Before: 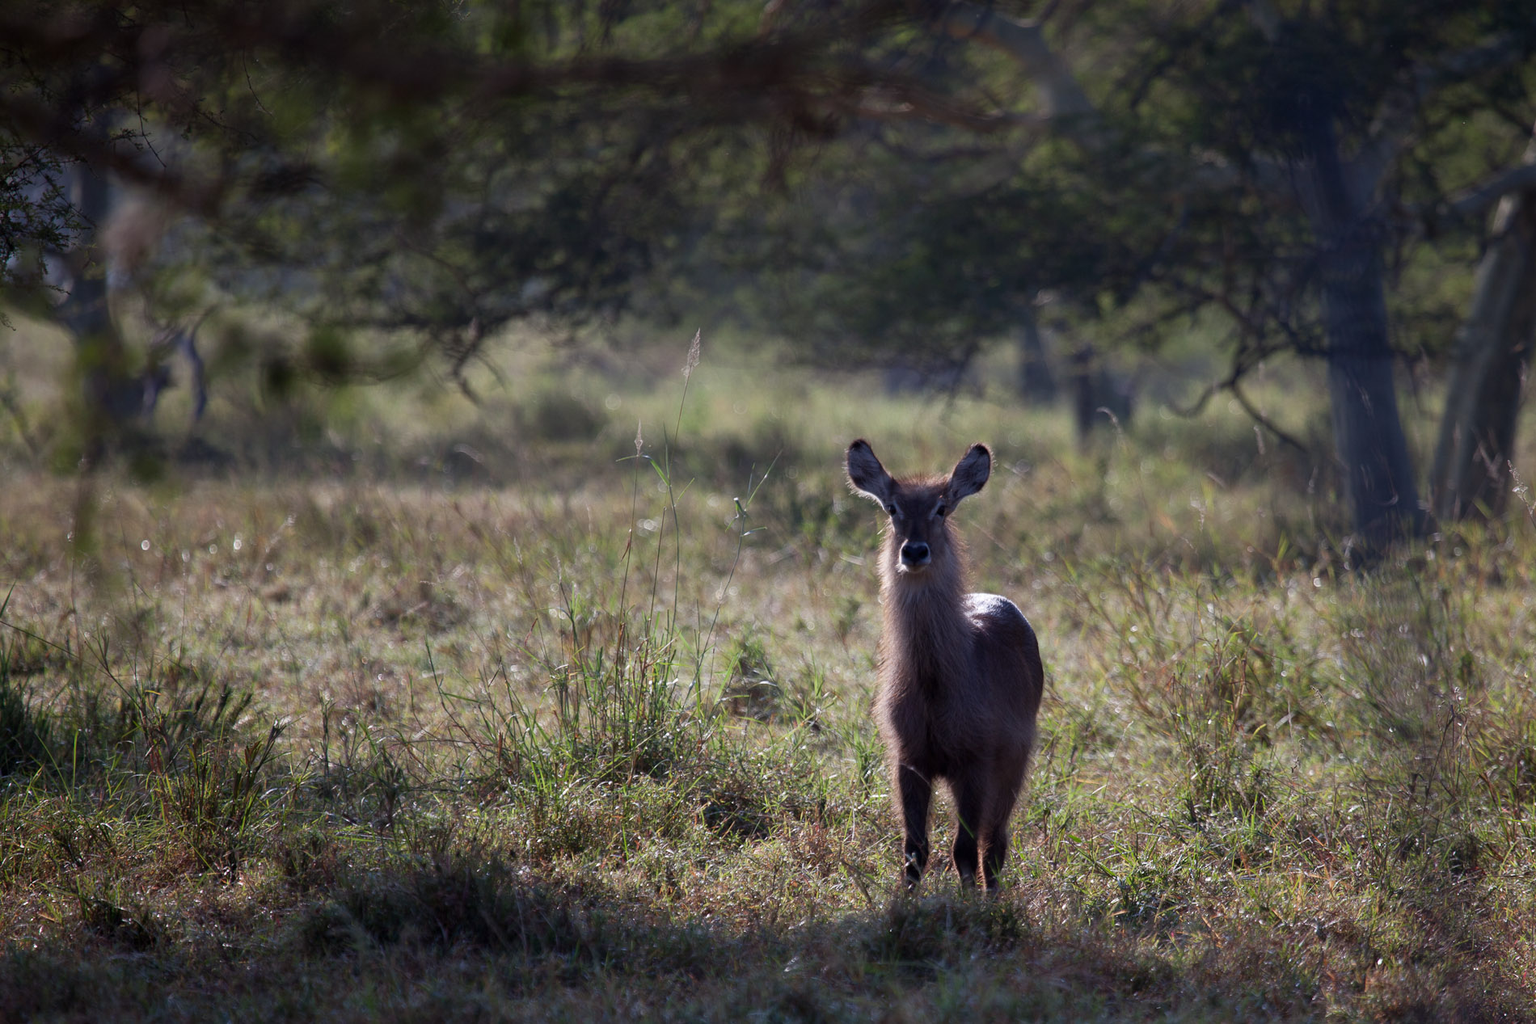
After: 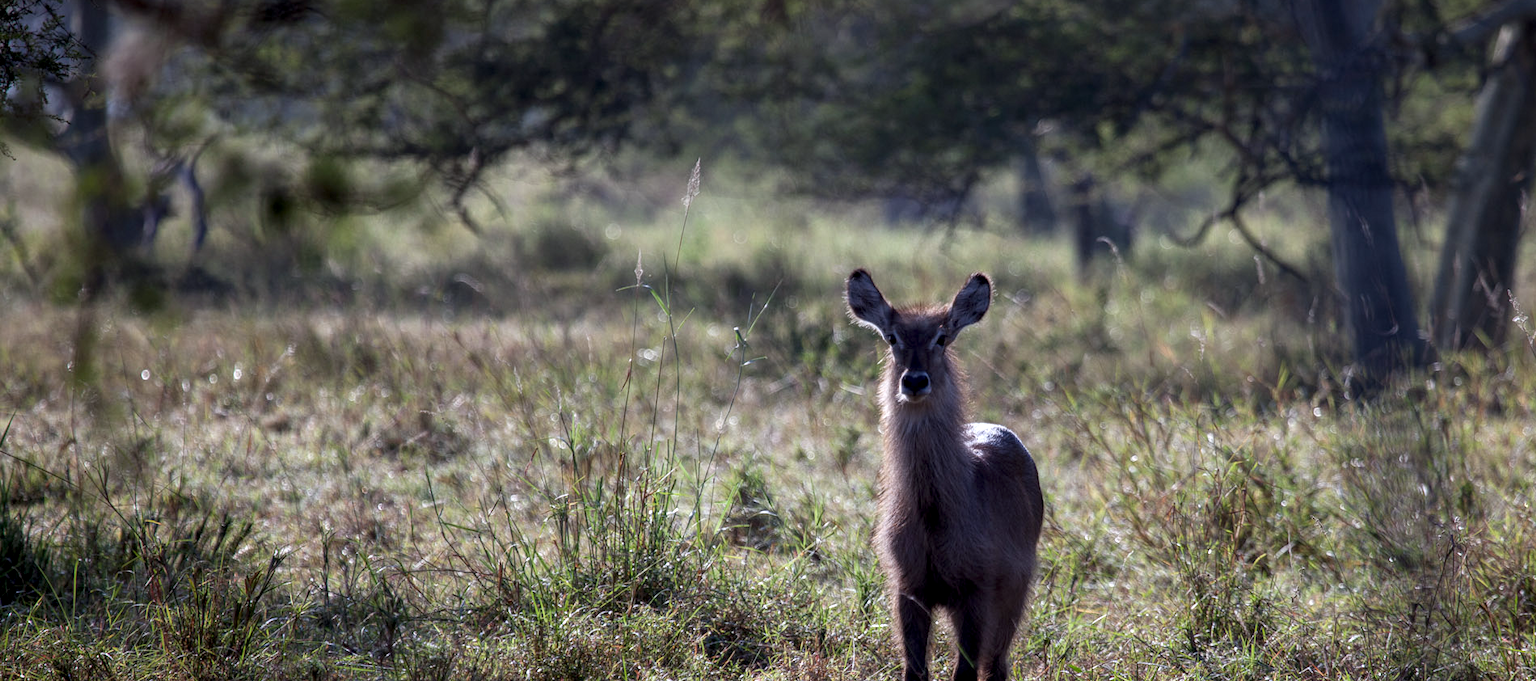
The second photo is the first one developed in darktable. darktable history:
crop: top 16.727%, bottom 16.727%
local contrast: highlights 61%, detail 143%, midtone range 0.428
exposure: exposure 0.161 EV, compensate highlight preservation false
white balance: red 0.974, blue 1.044
